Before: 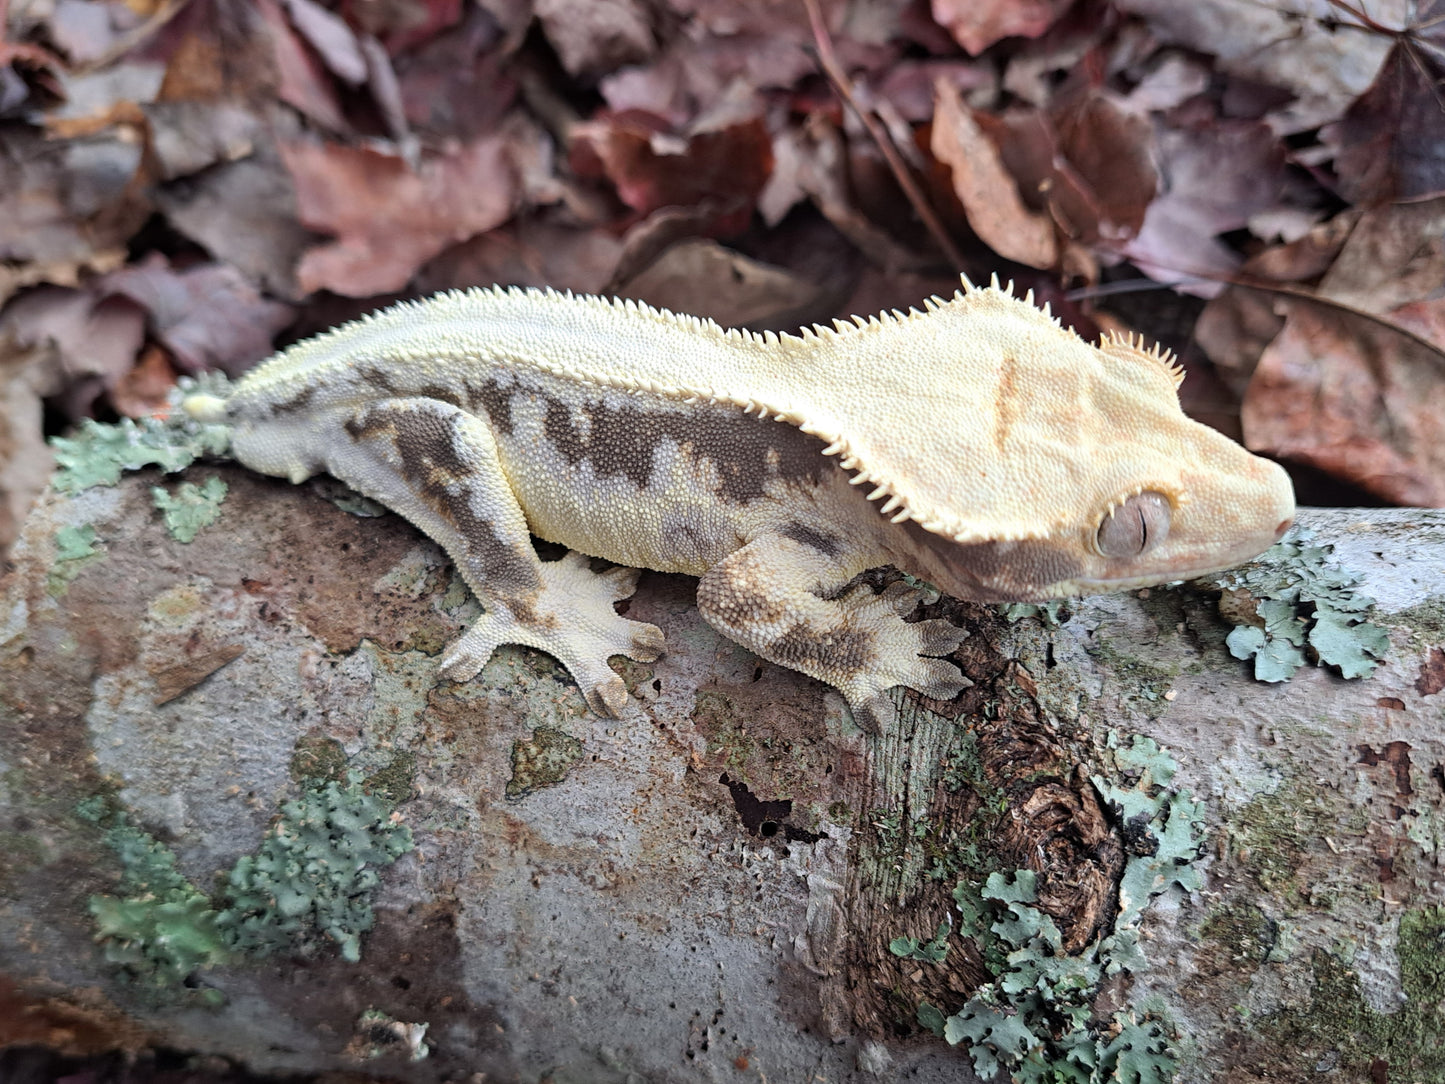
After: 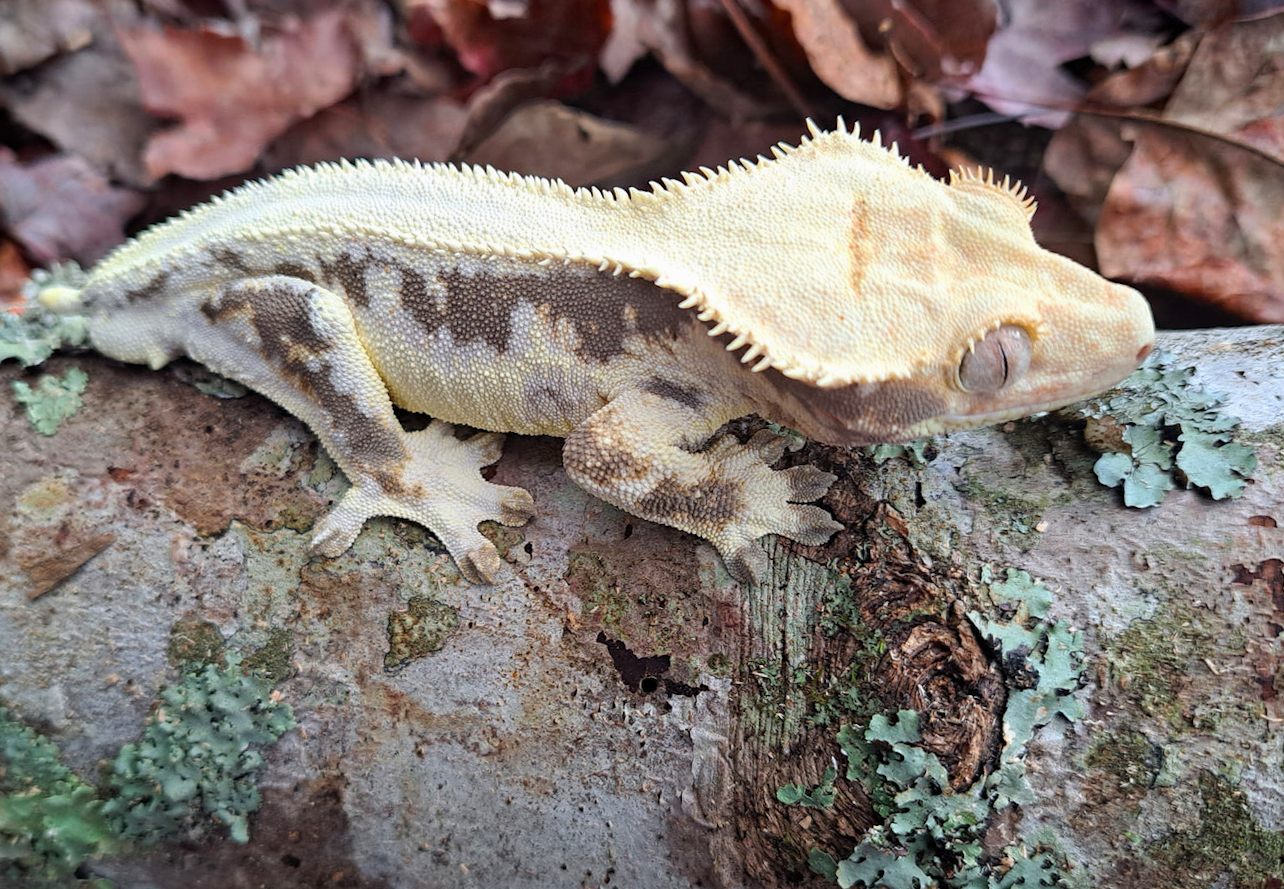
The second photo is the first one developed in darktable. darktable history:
crop and rotate: left 8.262%, top 9.226%
shadows and highlights: radius 93.07, shadows -14.46, white point adjustment 0.23, highlights 31.48, compress 48.23%, highlights color adjustment 52.79%, soften with gaussian
color balance rgb: linear chroma grading › shadows -8%, linear chroma grading › global chroma 10%, perceptual saturation grading › global saturation 2%, perceptual saturation grading › highlights -2%, perceptual saturation grading › mid-tones 4%, perceptual saturation grading › shadows 8%, perceptual brilliance grading › global brilliance 2%, perceptual brilliance grading › highlights -4%, global vibrance 16%, saturation formula JzAzBz (2021)
rotate and perspective: rotation -3.52°, crop left 0.036, crop right 0.964, crop top 0.081, crop bottom 0.919
